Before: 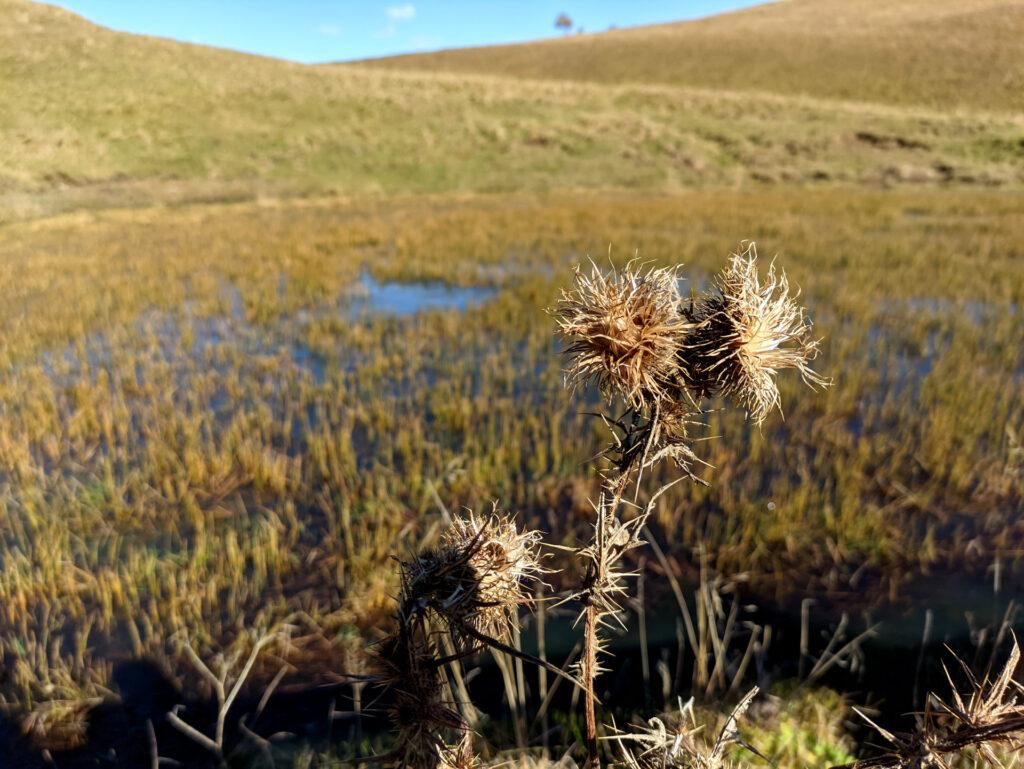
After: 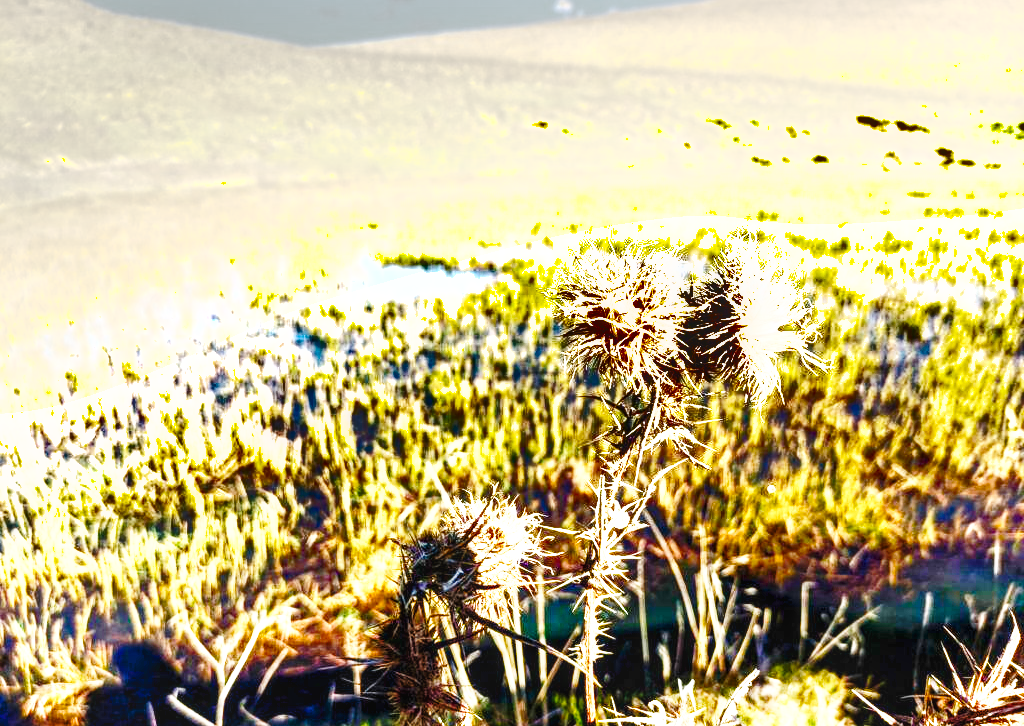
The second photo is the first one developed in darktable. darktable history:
base curve: curves: ch0 [(0, 0) (0.028, 0.03) (0.121, 0.232) (0.46, 0.748) (0.859, 0.968) (1, 1)], preserve colors none
exposure: exposure 1.992 EV, compensate highlight preservation false
crop and rotate: top 2.238%, bottom 3.285%
shadows and highlights: shadows 20.9, highlights -82.81, soften with gaussian
local contrast: on, module defaults
color balance rgb: linear chroma grading › global chroma 41.73%, perceptual saturation grading › global saturation 20%, perceptual saturation grading › highlights -49.741%, perceptual saturation grading › shadows 24.123%, perceptual brilliance grading › highlights 15.841%, perceptual brilliance grading › mid-tones 6.383%, perceptual brilliance grading › shadows -15.259%
